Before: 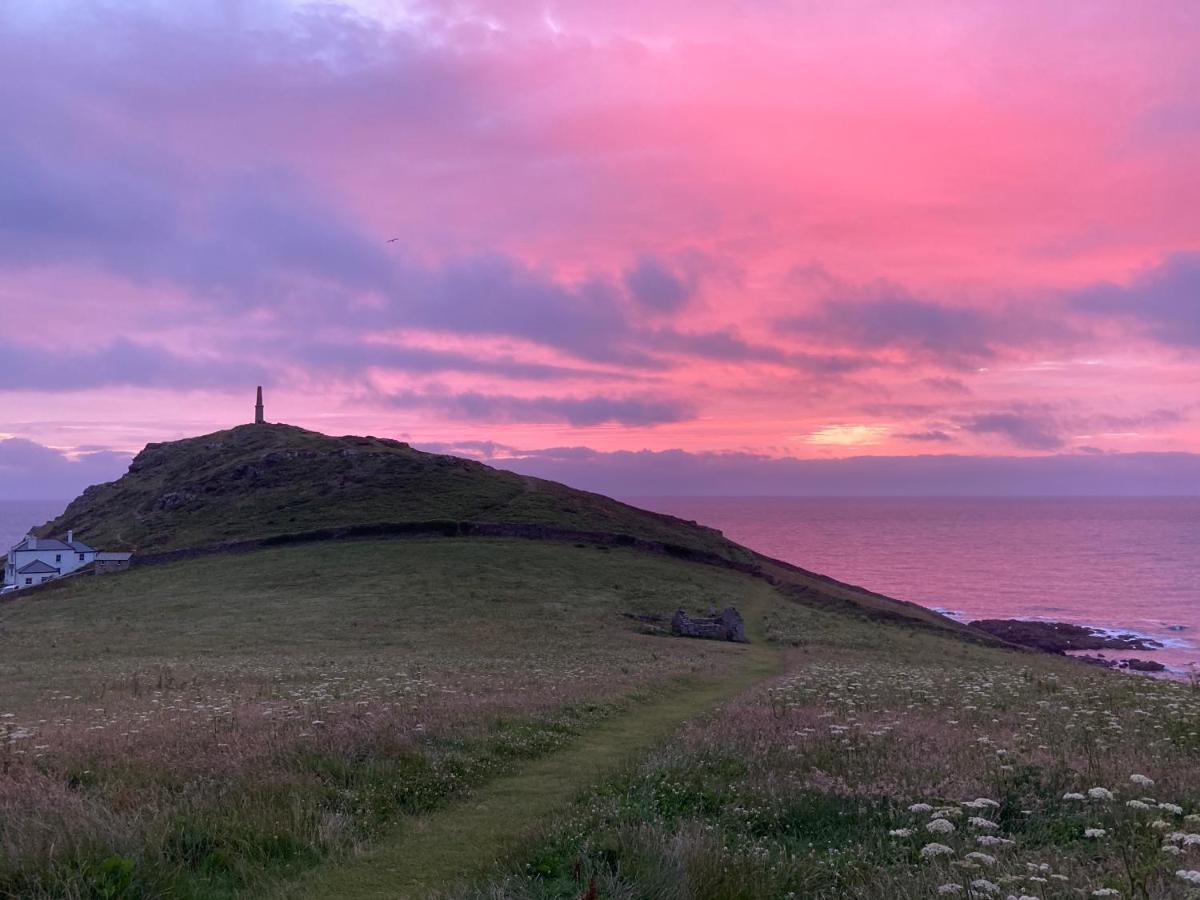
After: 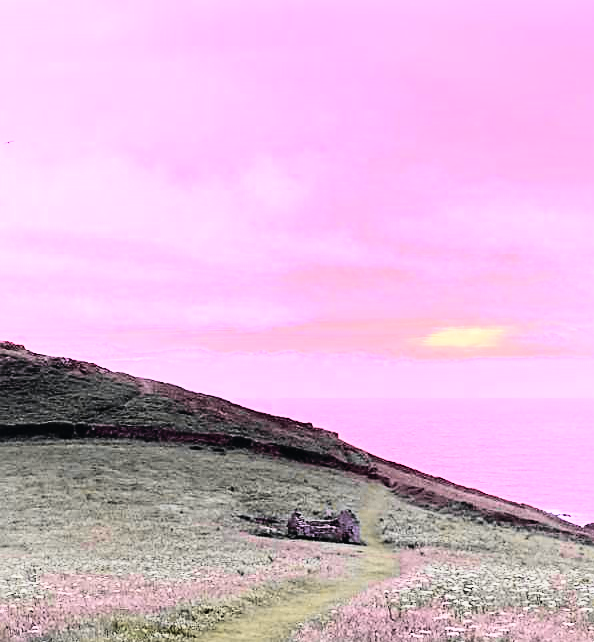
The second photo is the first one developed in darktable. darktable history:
exposure: black level correction 0, exposure 1.45 EV, compensate exposure bias true, compensate highlight preservation false
tone curve: curves: ch0 [(0, 0.012) (0.036, 0.035) (0.274, 0.288) (0.504, 0.536) (0.844, 0.84) (1, 0.983)]; ch1 [(0, 0) (0.389, 0.403) (0.462, 0.486) (0.499, 0.498) (0.511, 0.502) (0.536, 0.547) (0.579, 0.578) (0.626, 0.645) (0.749, 0.781) (1, 1)]; ch2 [(0, 0) (0.457, 0.486) (0.5, 0.5) (0.557, 0.561) (0.614, 0.622) (0.704, 0.732) (1, 1)], color space Lab, independent channels, preserve colors none
sharpen: on, module defaults
crop: left 32.075%, top 10.976%, right 18.355%, bottom 17.596%
rgb curve: curves: ch0 [(0, 0) (0.21, 0.15) (0.24, 0.21) (0.5, 0.75) (0.75, 0.96) (0.89, 0.99) (1, 1)]; ch1 [(0, 0.02) (0.21, 0.13) (0.25, 0.2) (0.5, 0.67) (0.75, 0.9) (0.89, 0.97) (1, 1)]; ch2 [(0, 0.02) (0.21, 0.13) (0.25, 0.2) (0.5, 0.67) (0.75, 0.9) (0.89, 0.97) (1, 1)], compensate middle gray true
contrast brightness saturation: saturation -0.05
